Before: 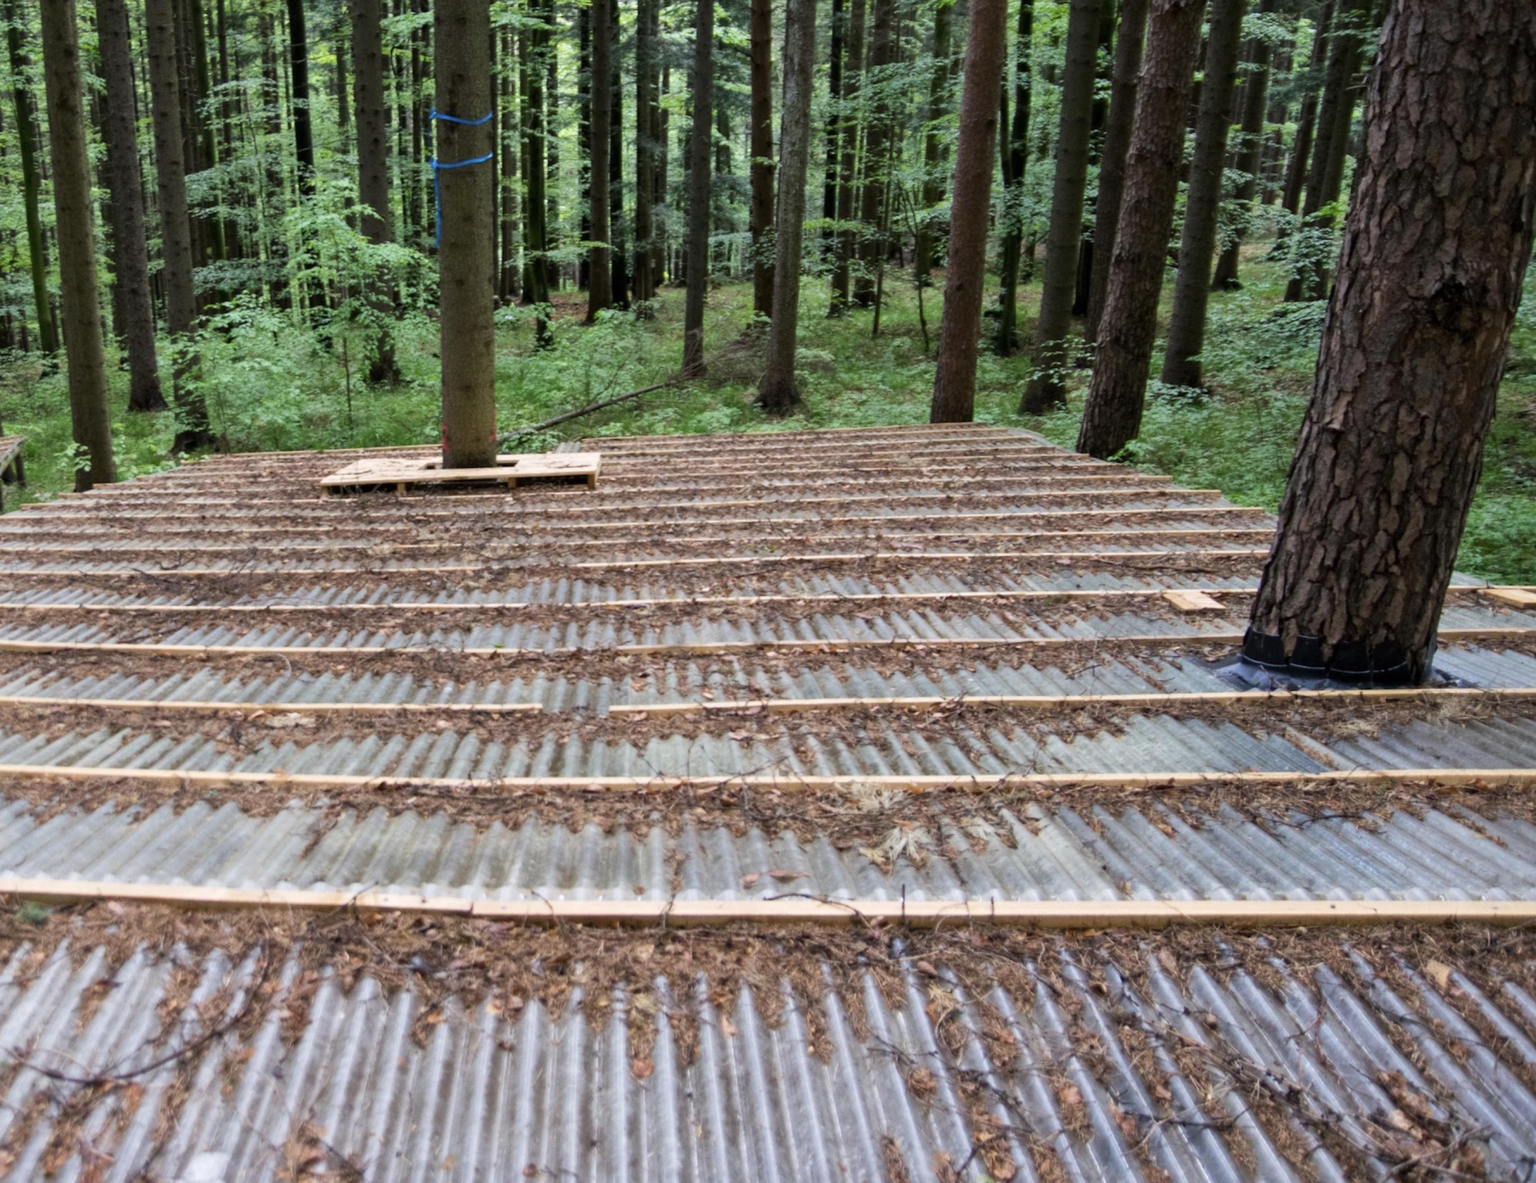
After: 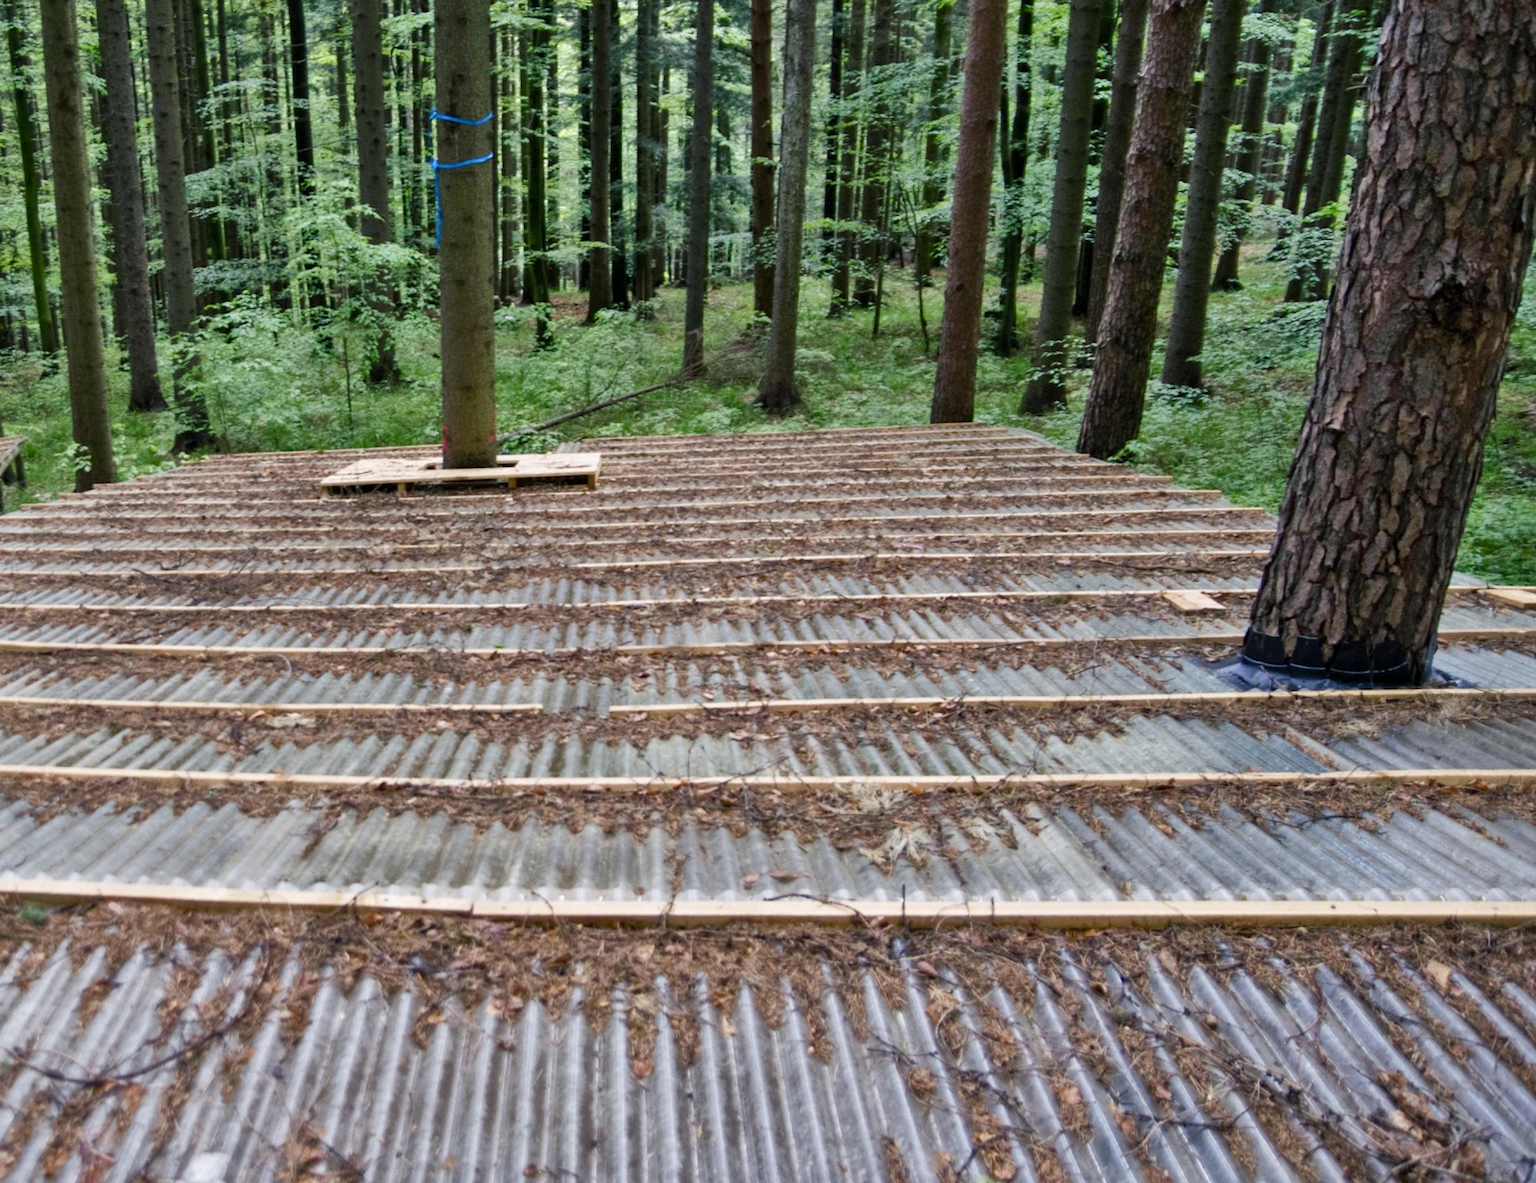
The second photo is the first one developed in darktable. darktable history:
color balance rgb: shadows lift › chroma 3.172%, shadows lift › hue 243.44°, global offset › hue 170.29°, perceptual saturation grading › global saturation 20%, perceptual saturation grading › highlights -49.349%, perceptual saturation grading › shadows 24.036%, global vibrance 9.705%
shadows and highlights: white point adjustment 0.134, highlights -69.94, soften with gaussian
